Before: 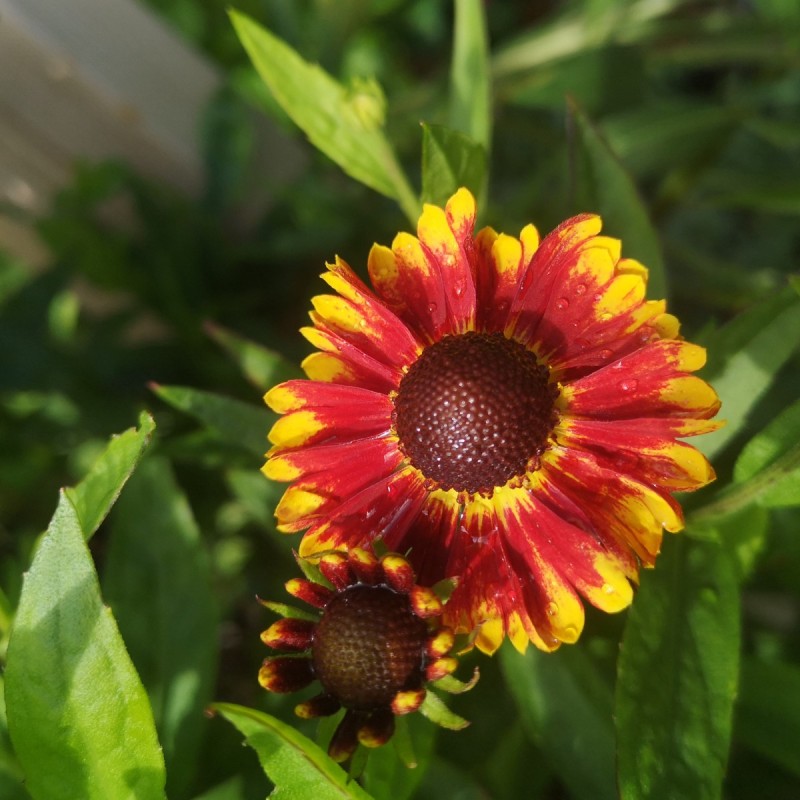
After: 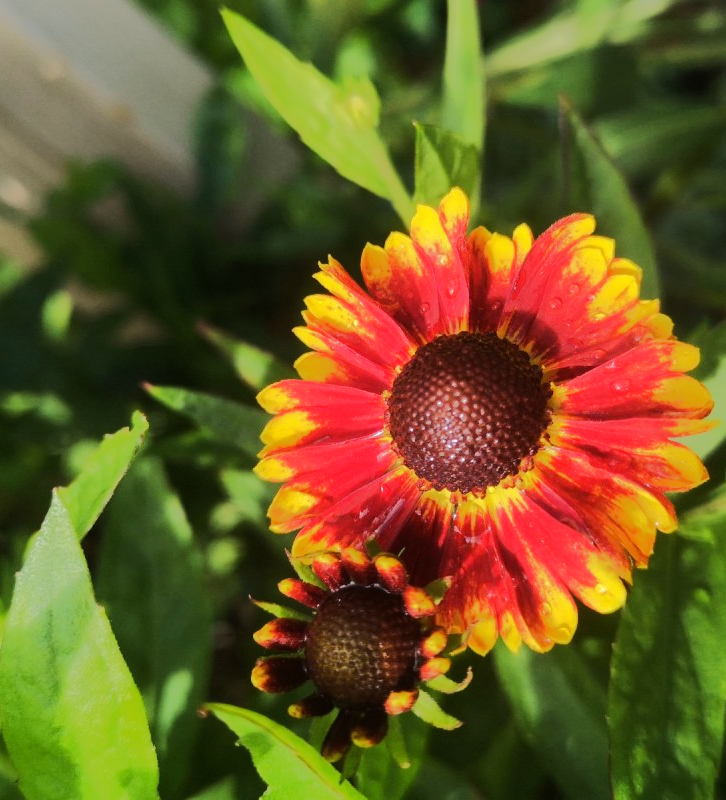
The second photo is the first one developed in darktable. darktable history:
tone equalizer: -8 EV -0.536 EV, -7 EV -0.312 EV, -6 EV -0.118 EV, -5 EV 0.399 EV, -4 EV 0.966 EV, -3 EV 0.781 EV, -2 EV -0.014 EV, -1 EV 0.14 EV, +0 EV -0.019 EV, edges refinement/feathering 500, mask exposure compensation -1.57 EV, preserve details no
crop and rotate: left 0.903%, right 8.257%
